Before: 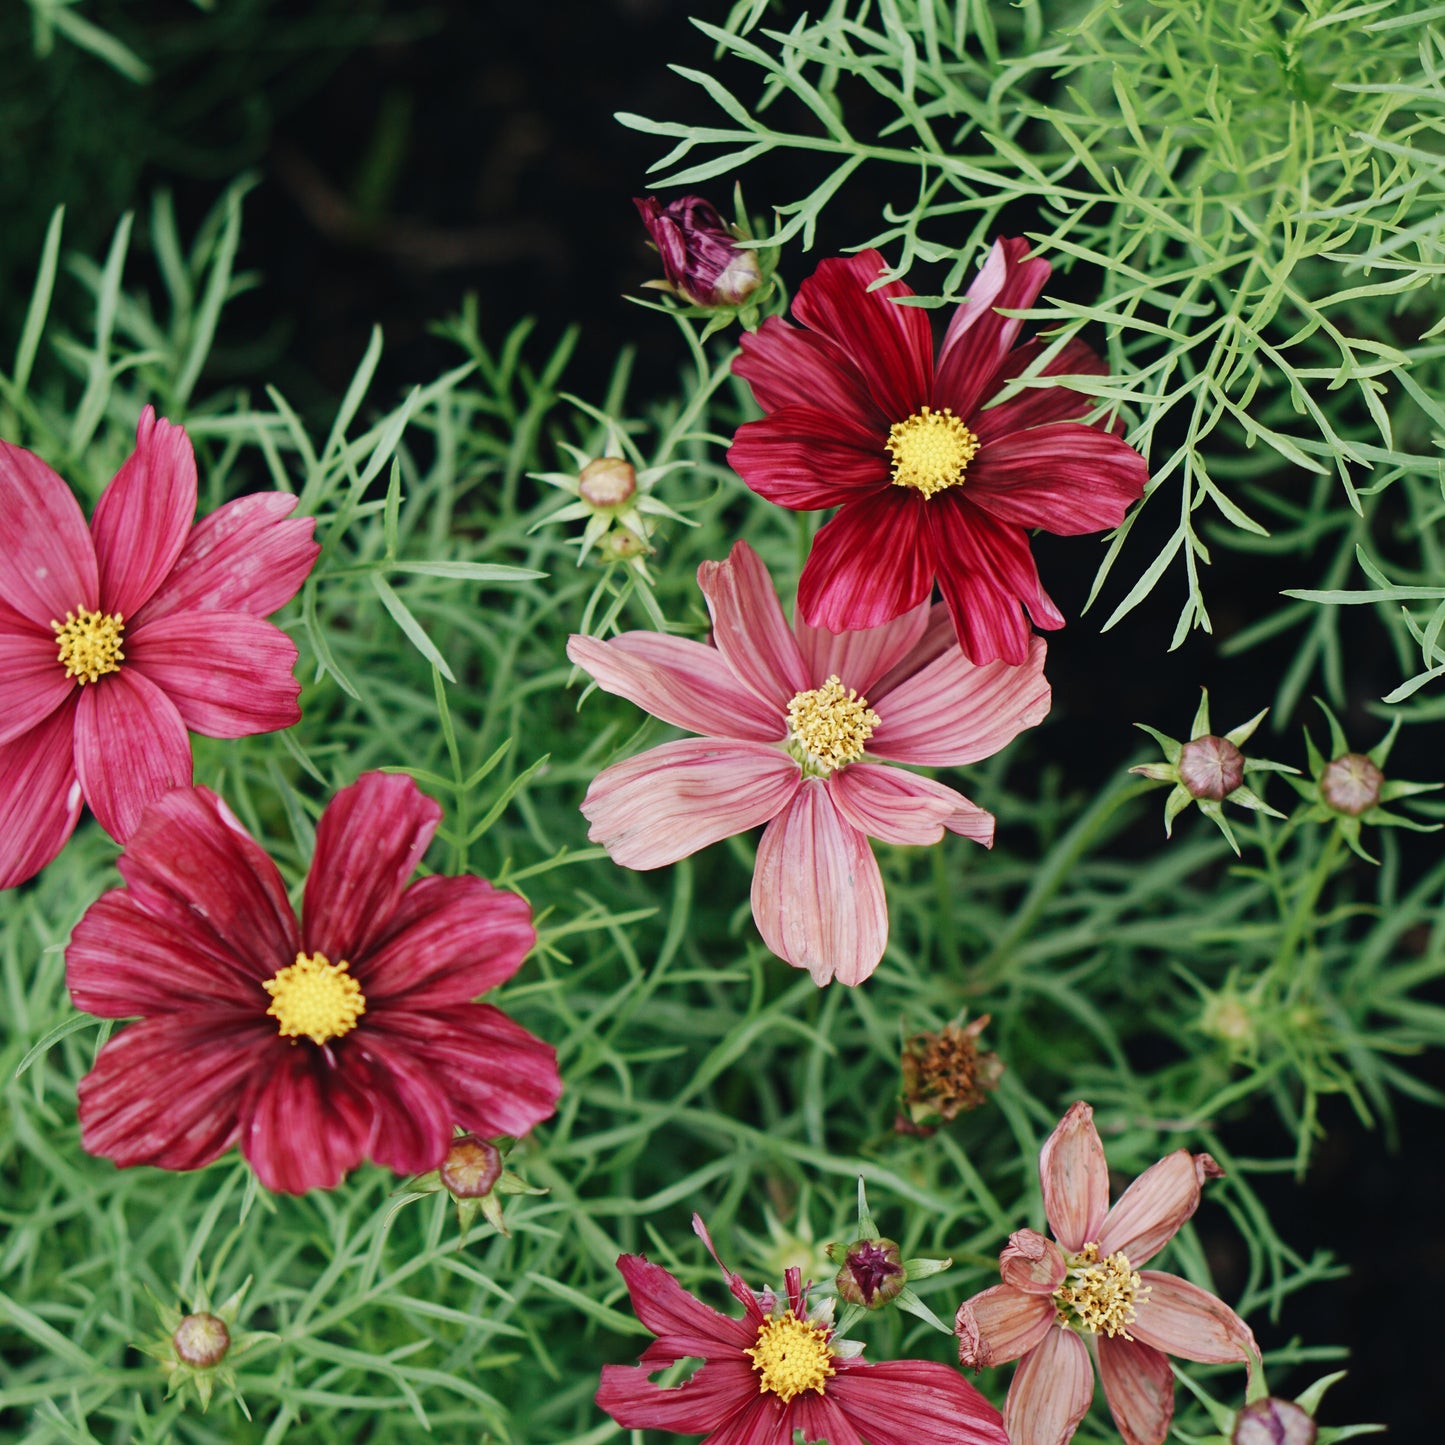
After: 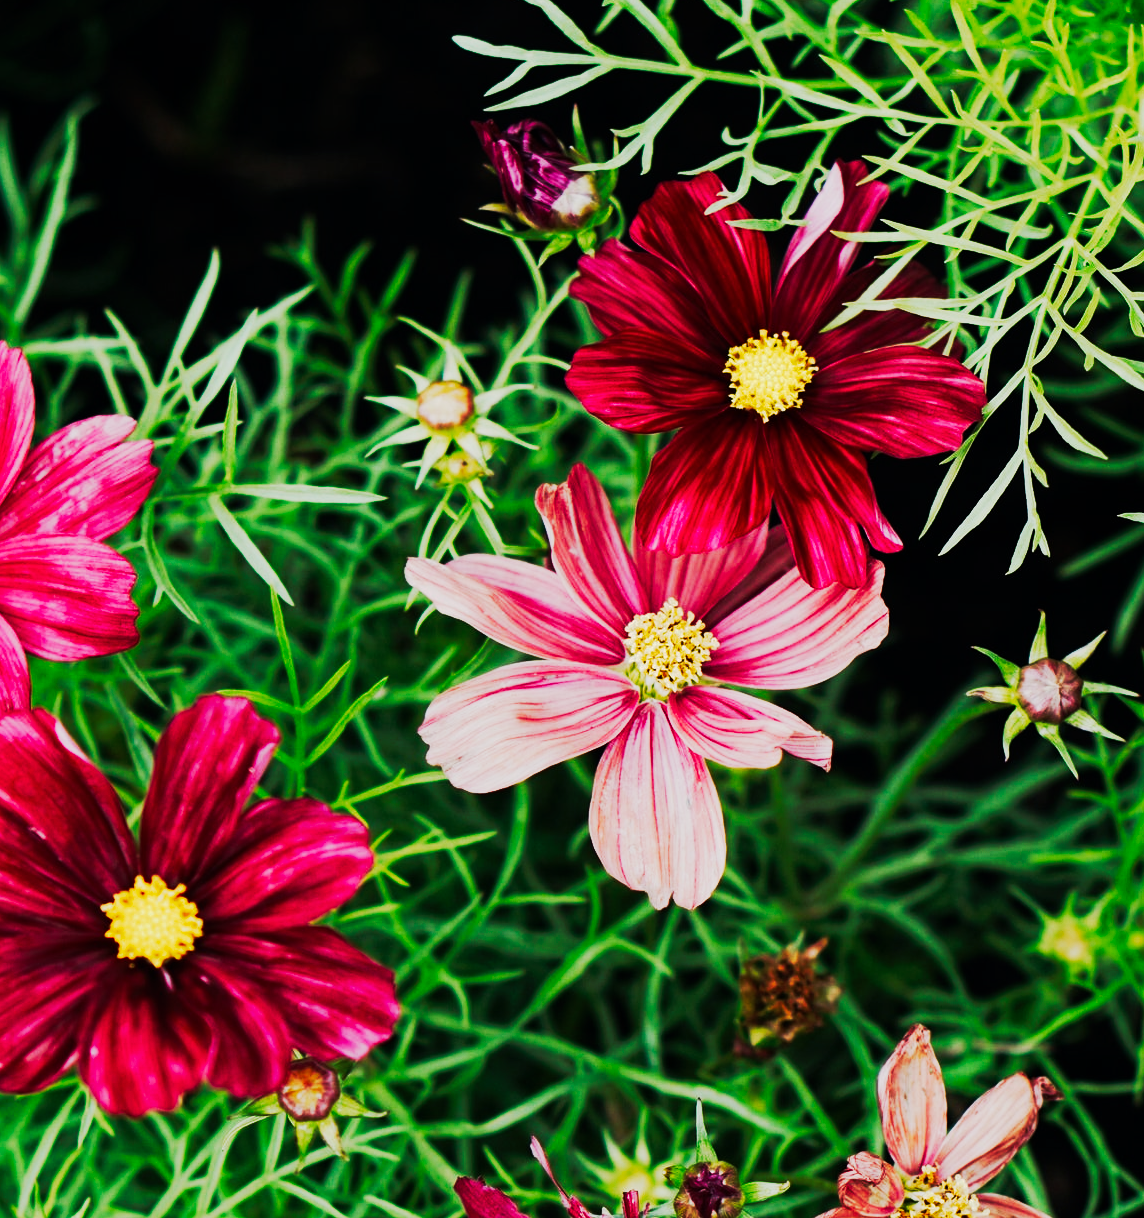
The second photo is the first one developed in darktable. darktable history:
crop: left 11.225%, top 5.381%, right 9.565%, bottom 10.314%
color balance: mode lift, gamma, gain (sRGB)
tone curve: curves: ch0 [(0, 0) (0.003, 0.002) (0.011, 0.002) (0.025, 0.002) (0.044, 0.007) (0.069, 0.014) (0.1, 0.026) (0.136, 0.04) (0.177, 0.061) (0.224, 0.1) (0.277, 0.151) (0.335, 0.198) (0.399, 0.272) (0.468, 0.387) (0.543, 0.553) (0.623, 0.716) (0.709, 0.8) (0.801, 0.855) (0.898, 0.897) (1, 1)], preserve colors none
